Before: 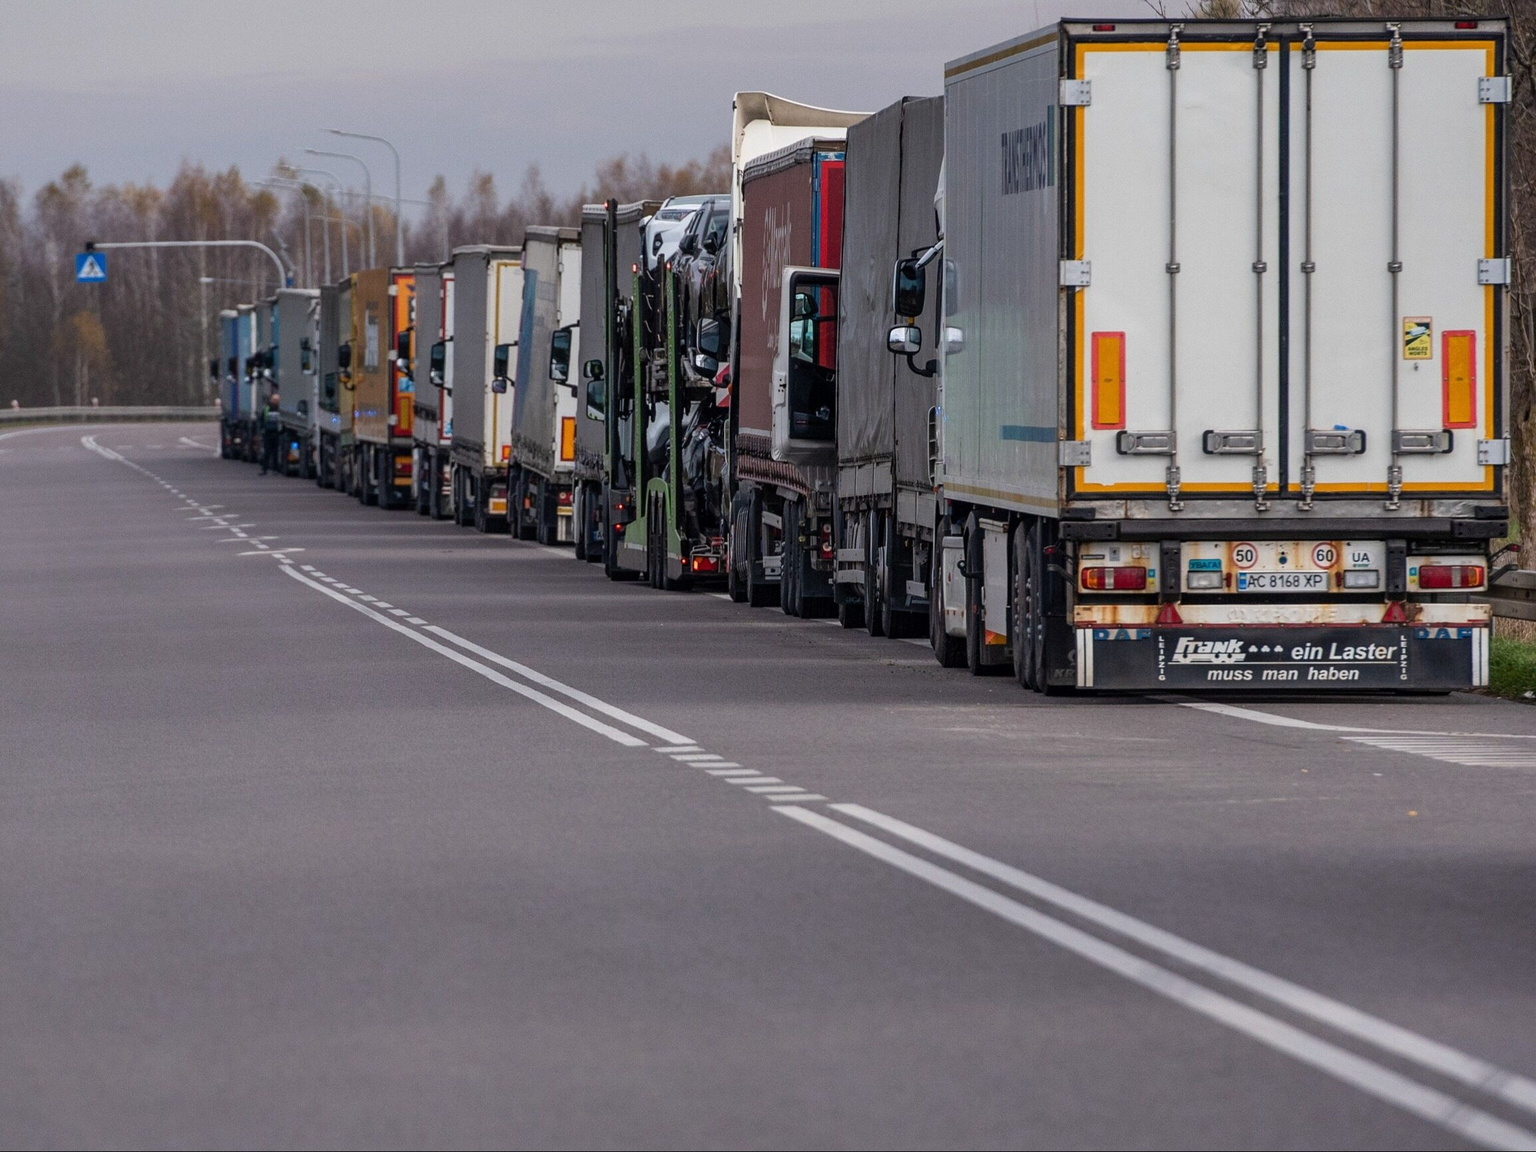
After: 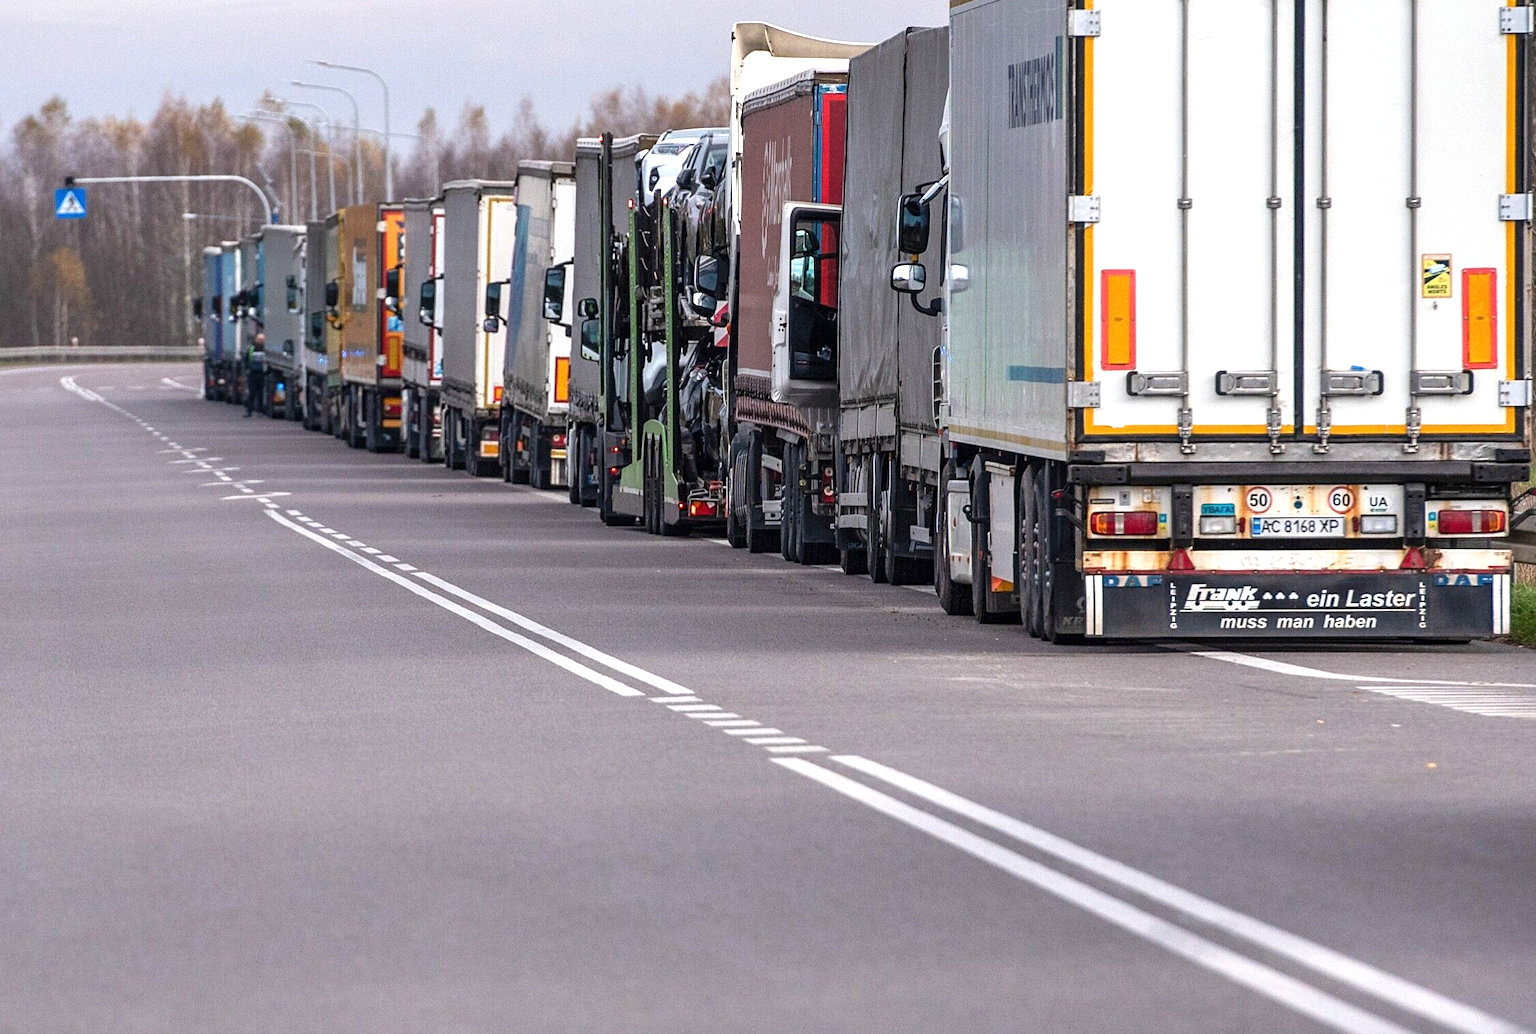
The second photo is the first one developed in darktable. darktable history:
sharpen: amount 0.2
tone equalizer: on, module defaults
exposure: black level correction 0, exposure 0.95 EV, compensate exposure bias true, compensate highlight preservation false
crop: left 1.507%, top 6.147%, right 1.379%, bottom 6.637%
